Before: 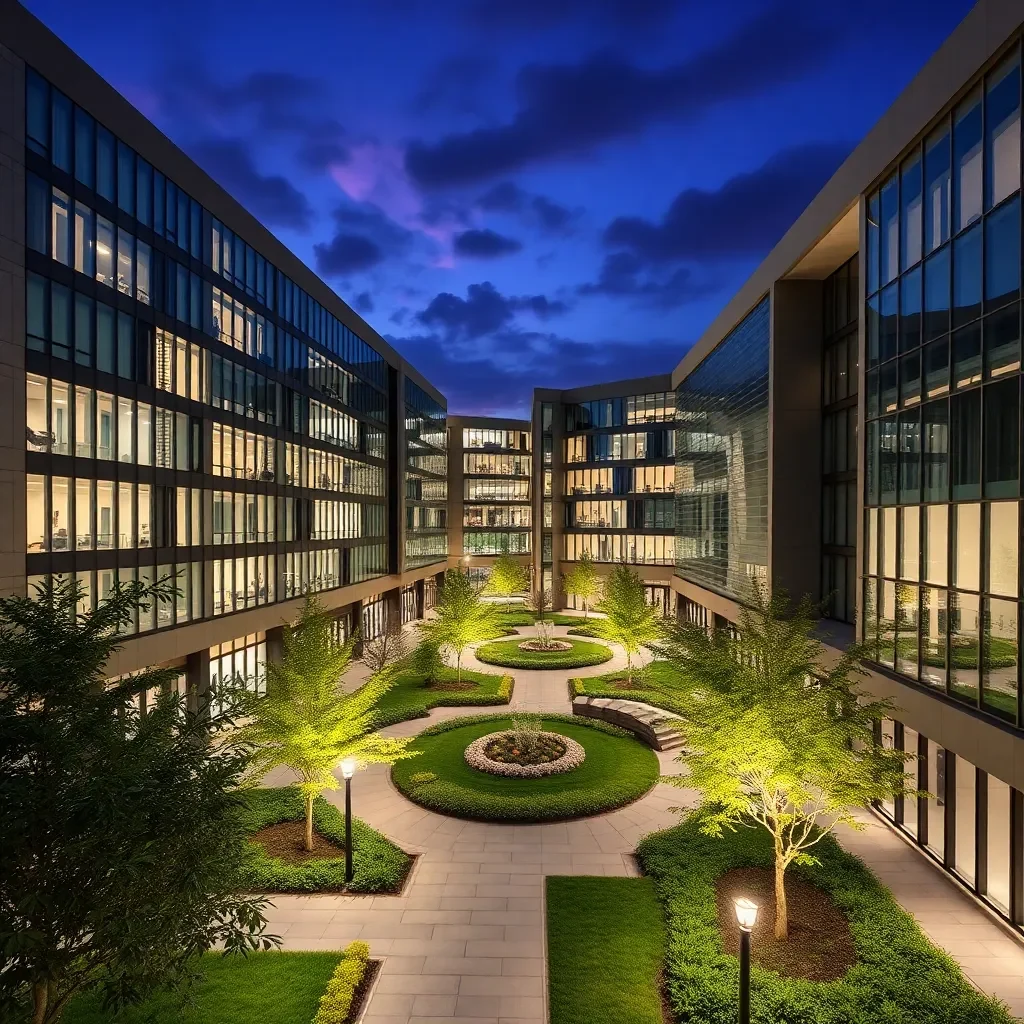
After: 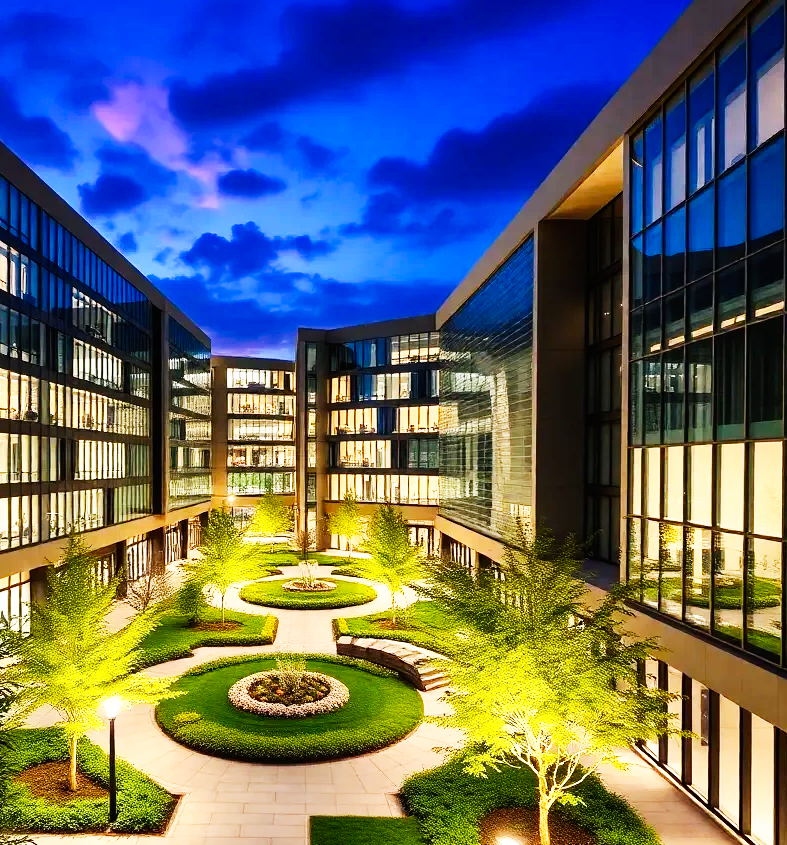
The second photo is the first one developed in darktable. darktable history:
base curve: curves: ch0 [(0, 0) (0.007, 0.004) (0.027, 0.03) (0.046, 0.07) (0.207, 0.54) (0.442, 0.872) (0.673, 0.972) (1, 1)], preserve colors none
crop: left 23.135%, top 5.9%, bottom 11.573%
color balance rgb: perceptual saturation grading › global saturation 9.666%, global vibrance 20%
